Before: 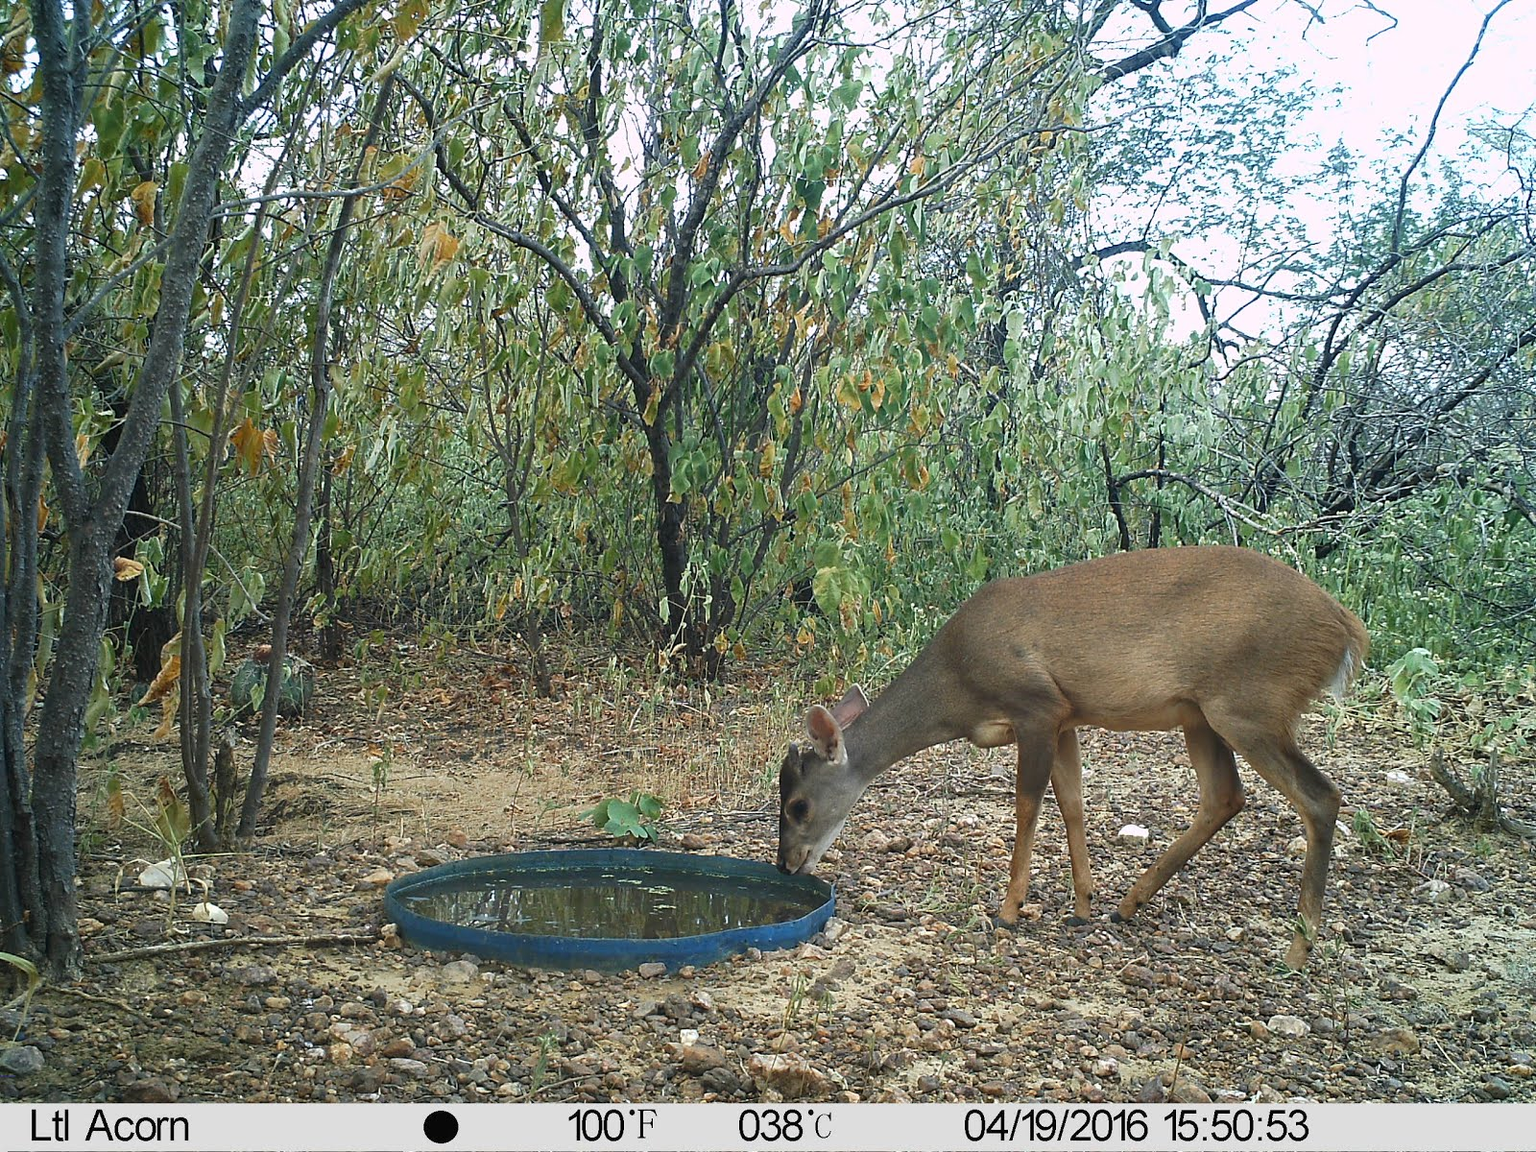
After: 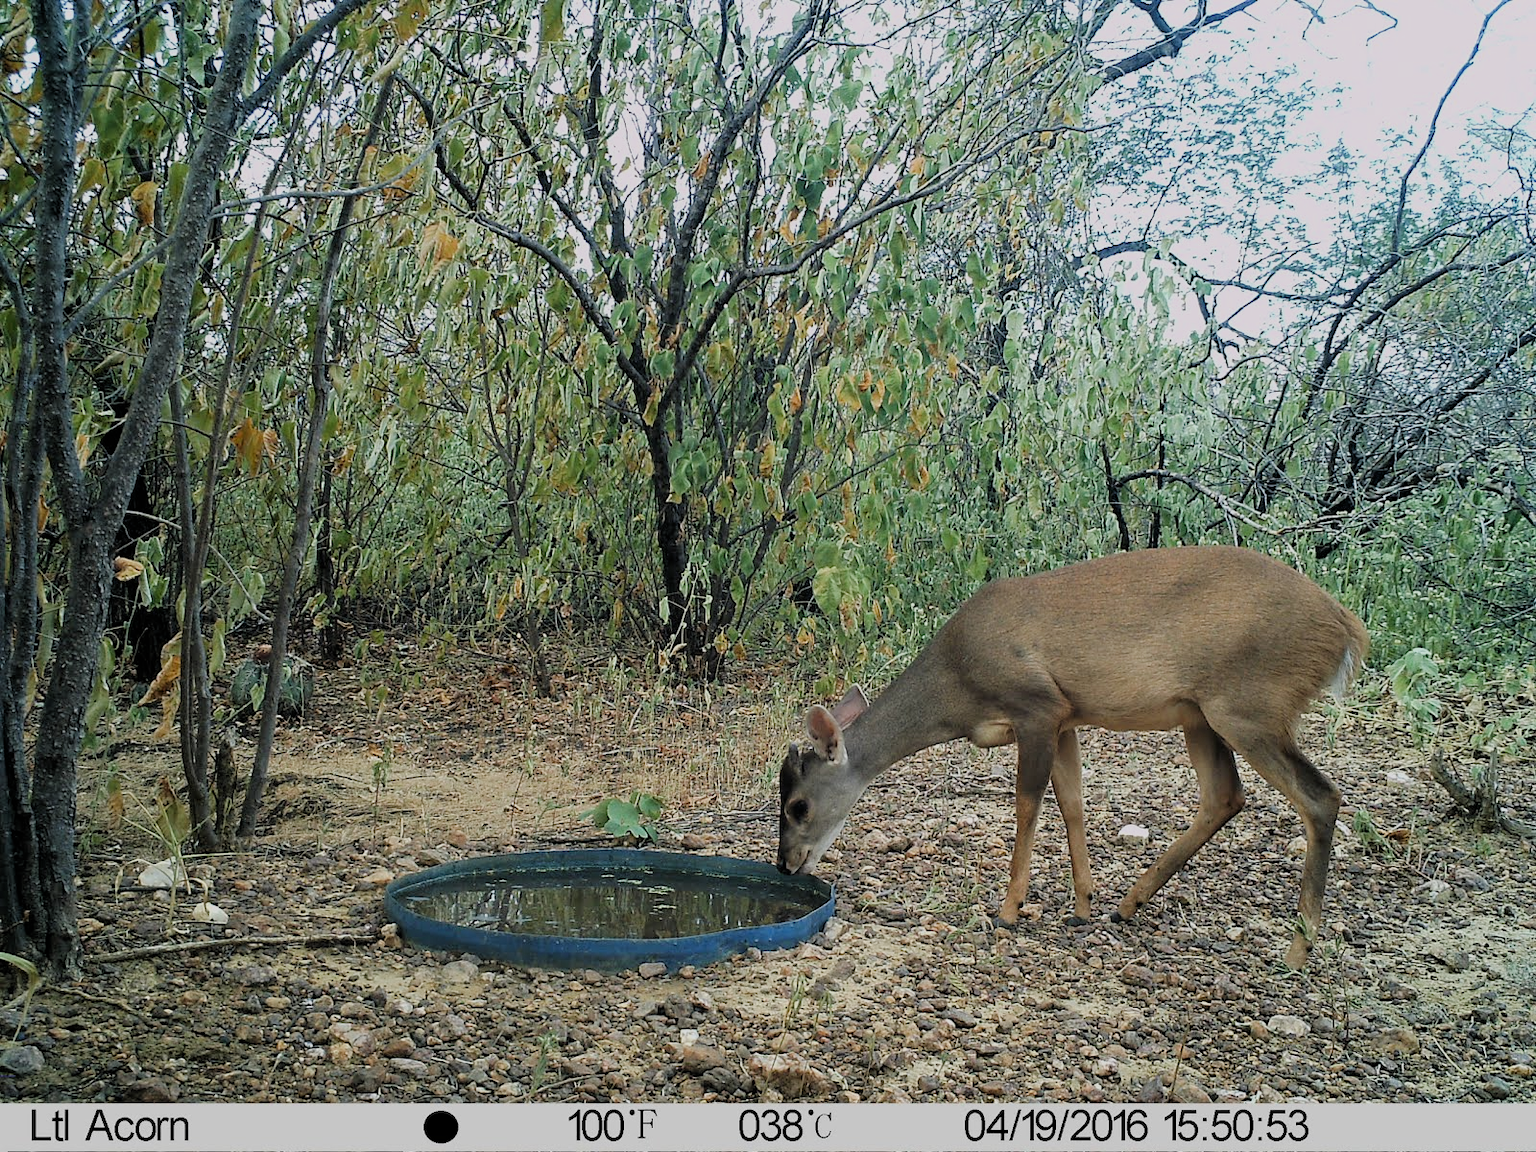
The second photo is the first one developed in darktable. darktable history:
filmic rgb: black relative exposure -4.89 EV, white relative exposure 4.04 EV, hardness 2.8
